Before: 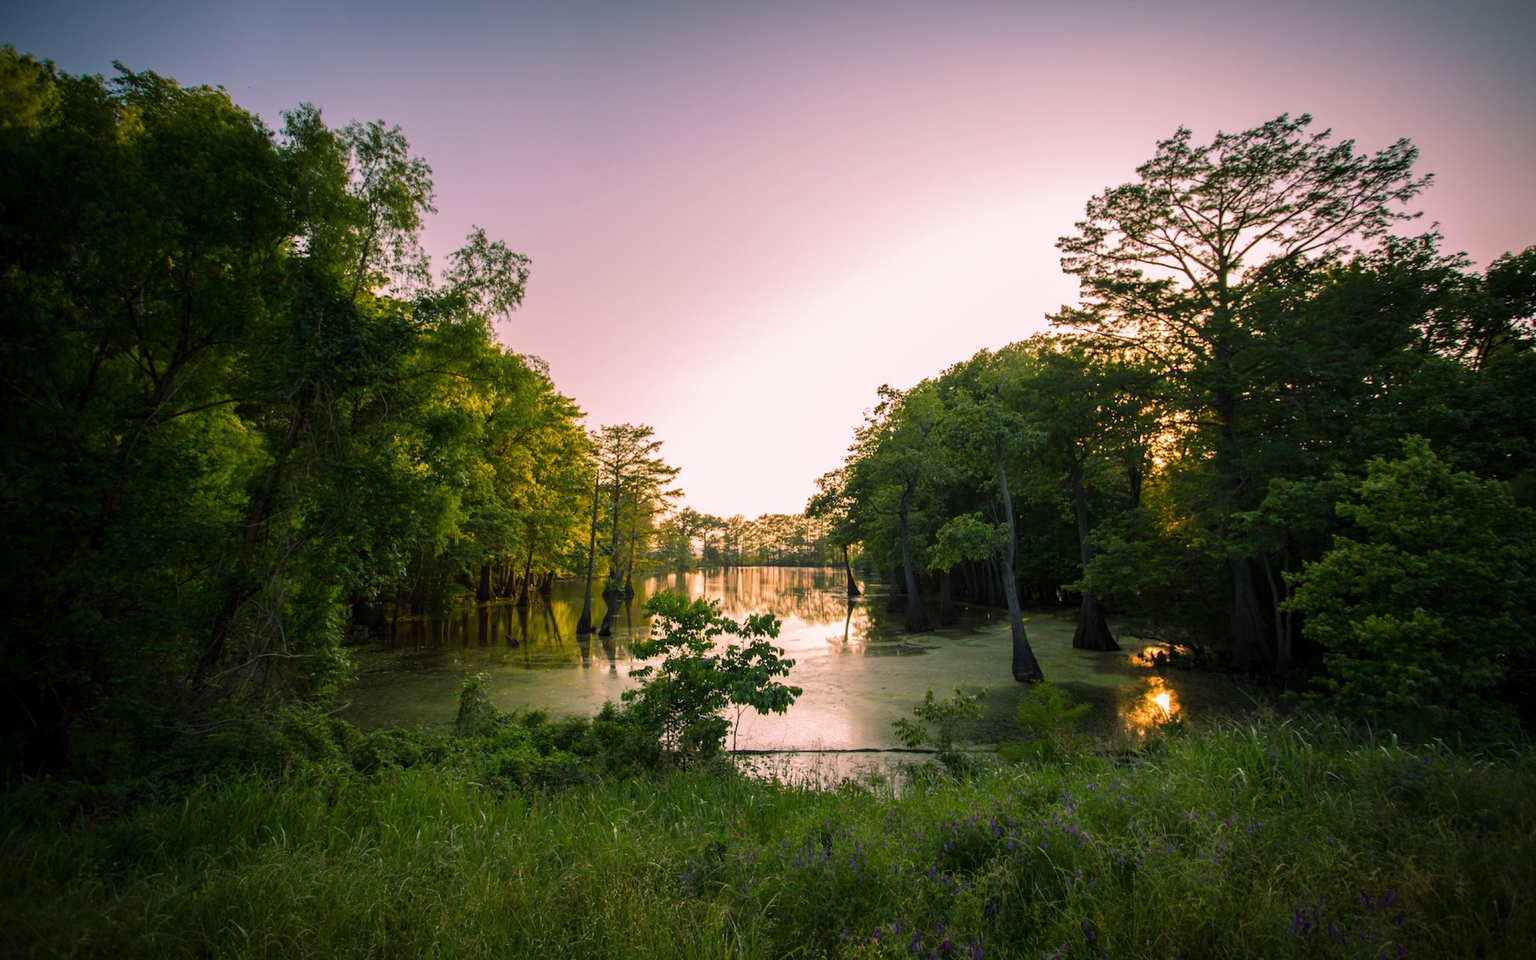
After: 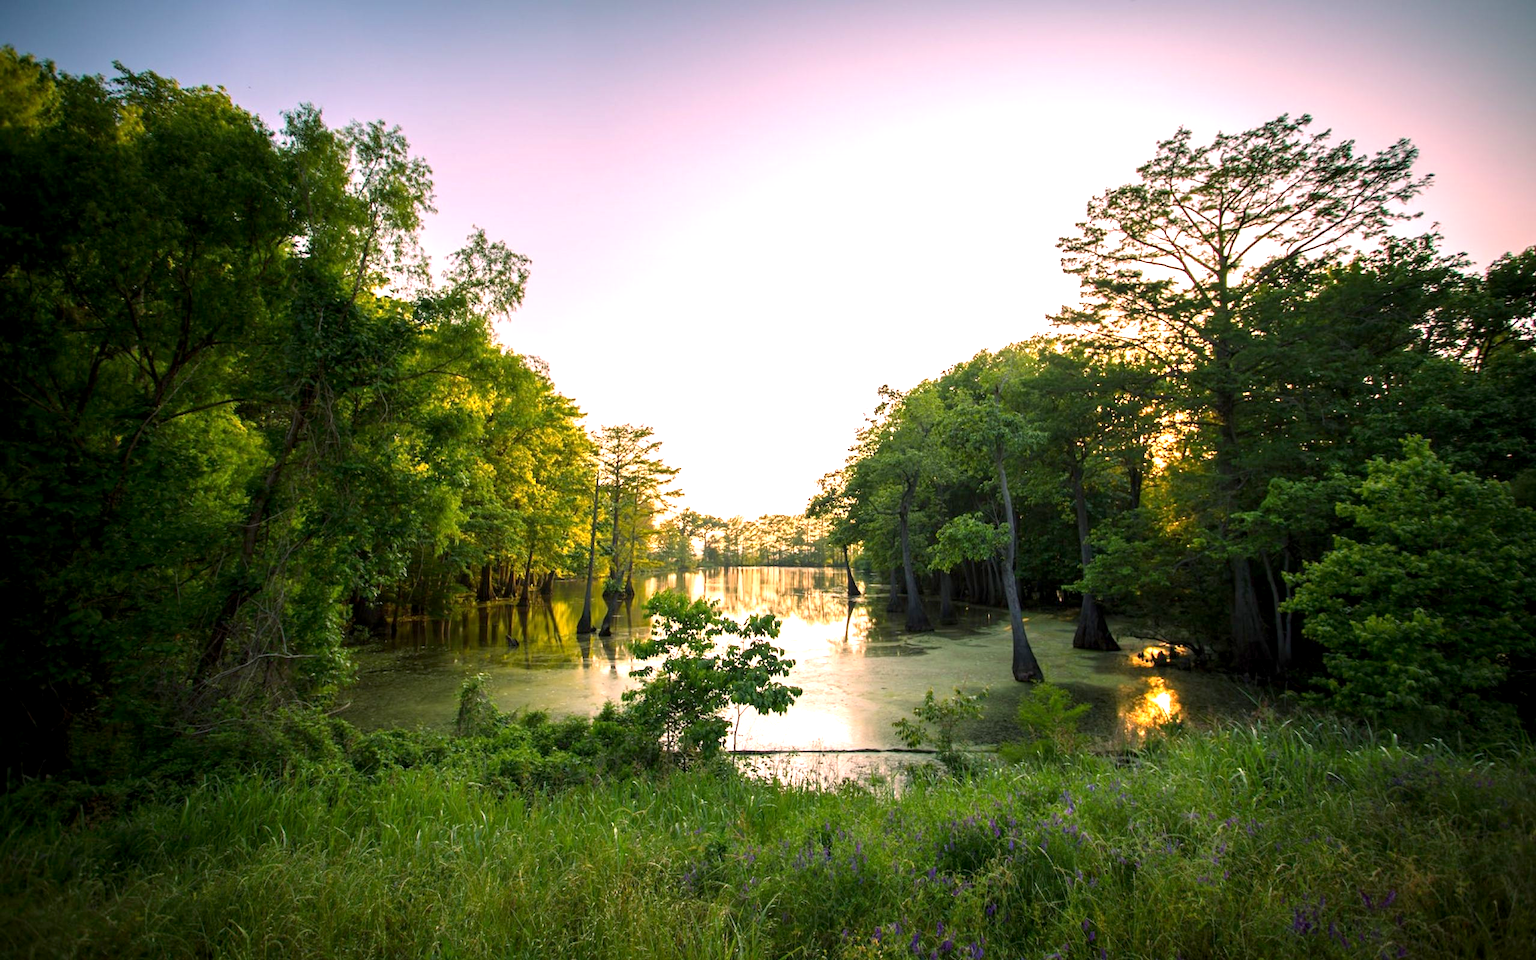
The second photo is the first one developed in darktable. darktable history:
exposure: black level correction 0.002, exposure 1 EV, compensate highlight preservation false
